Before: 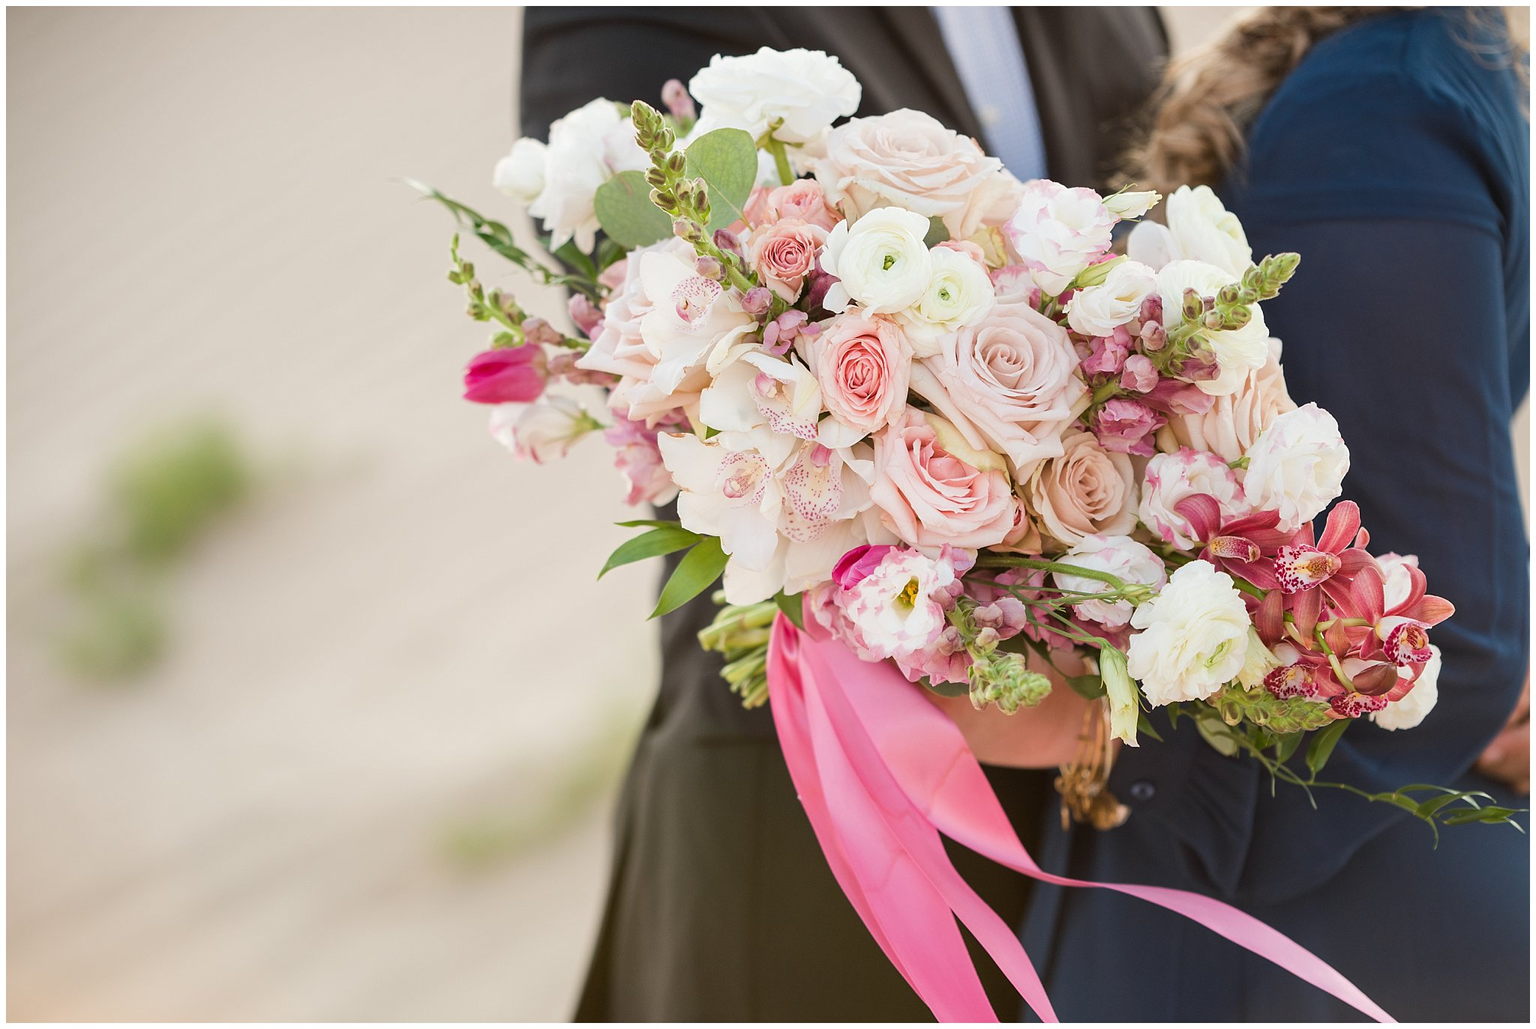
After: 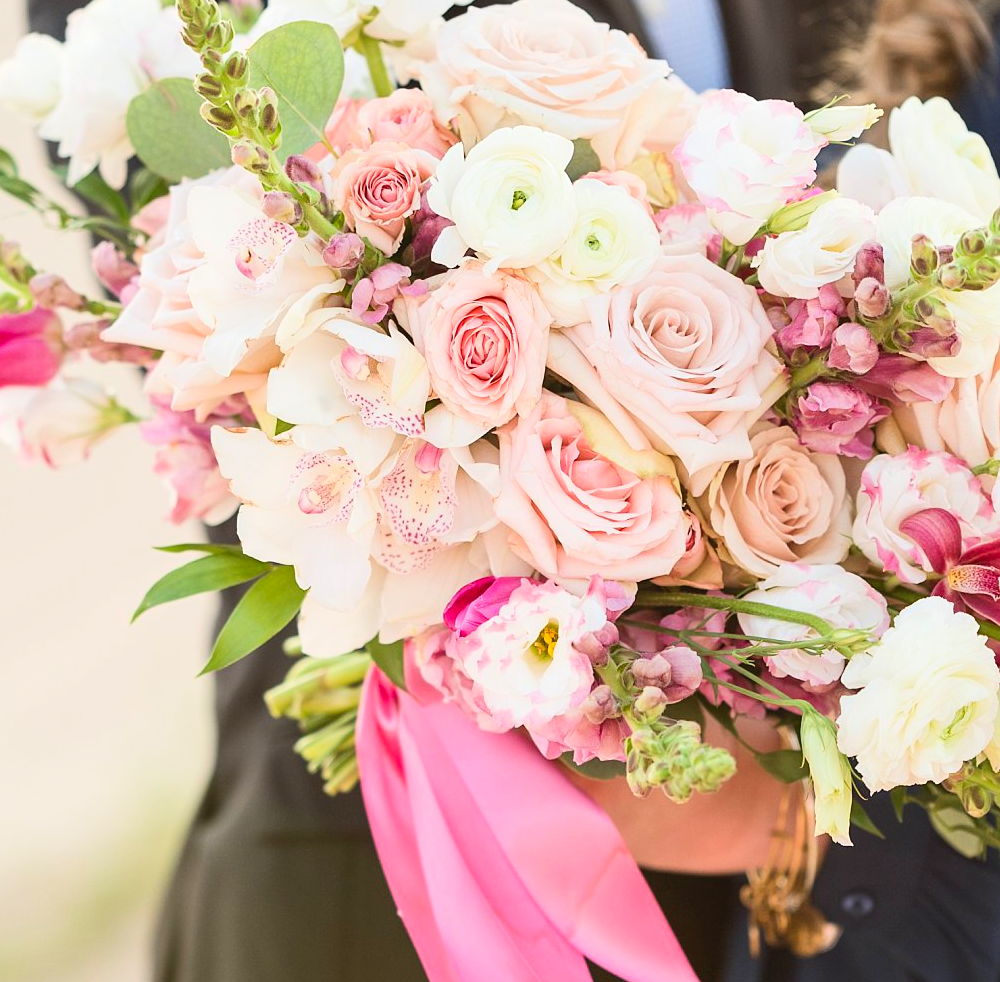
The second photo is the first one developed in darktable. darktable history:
crop: left 32.532%, top 10.976%, right 18.614%, bottom 17.423%
contrast brightness saturation: contrast 0.197, brightness 0.163, saturation 0.222
